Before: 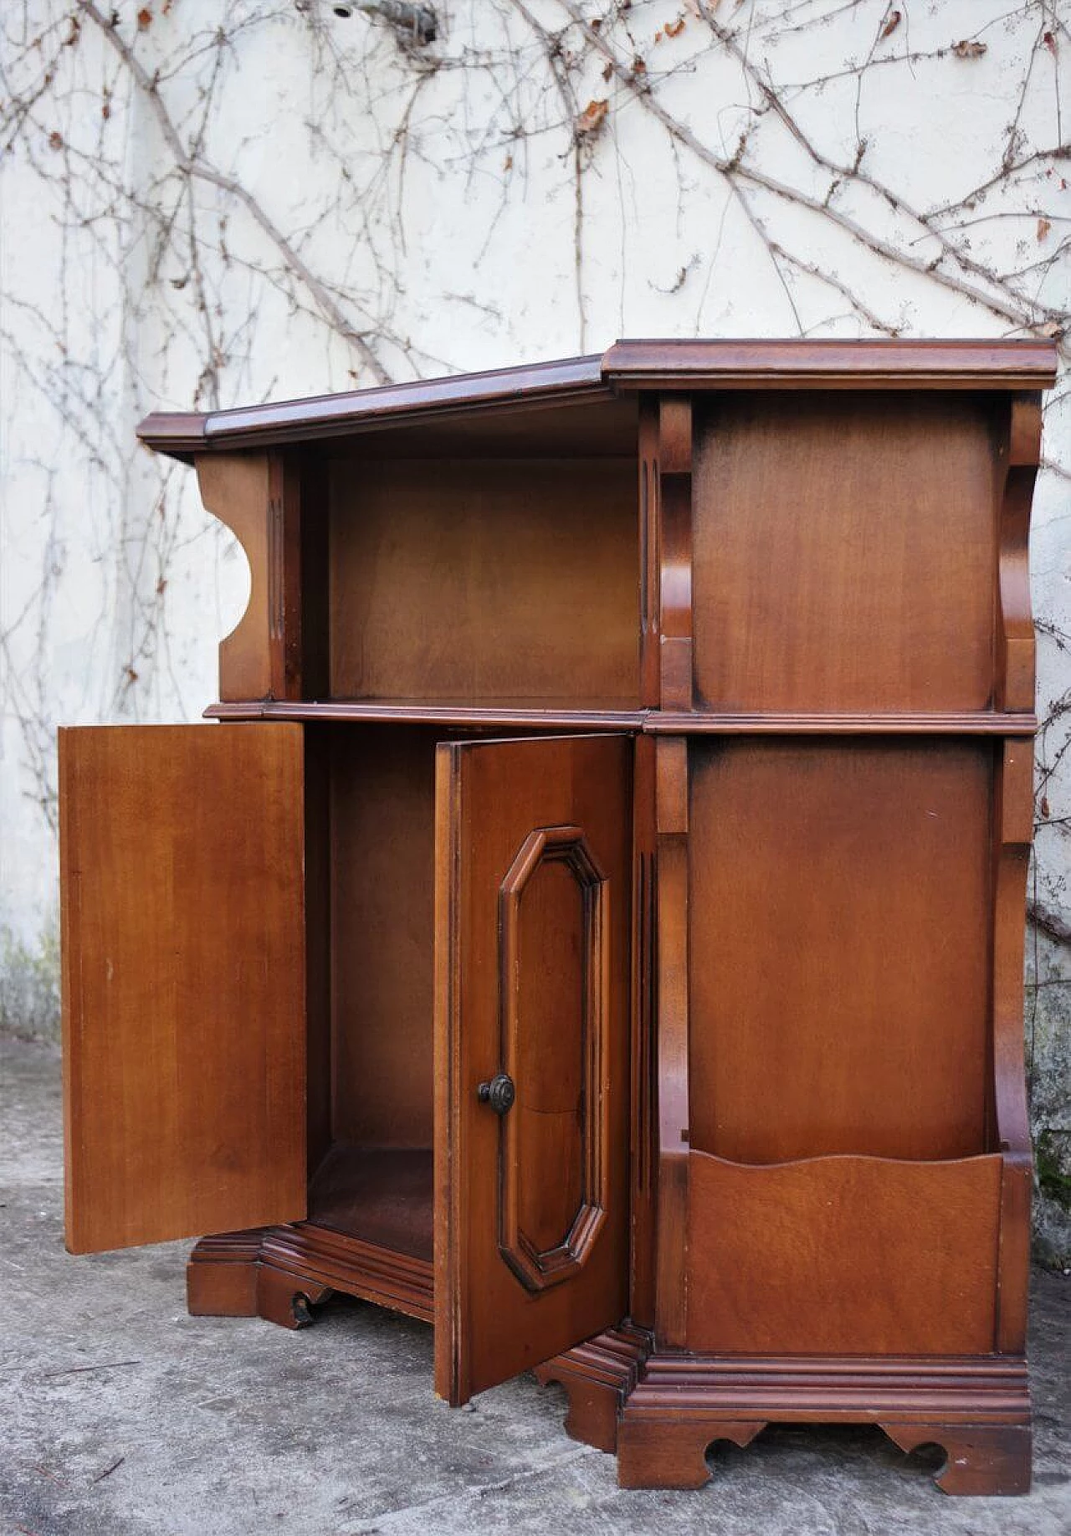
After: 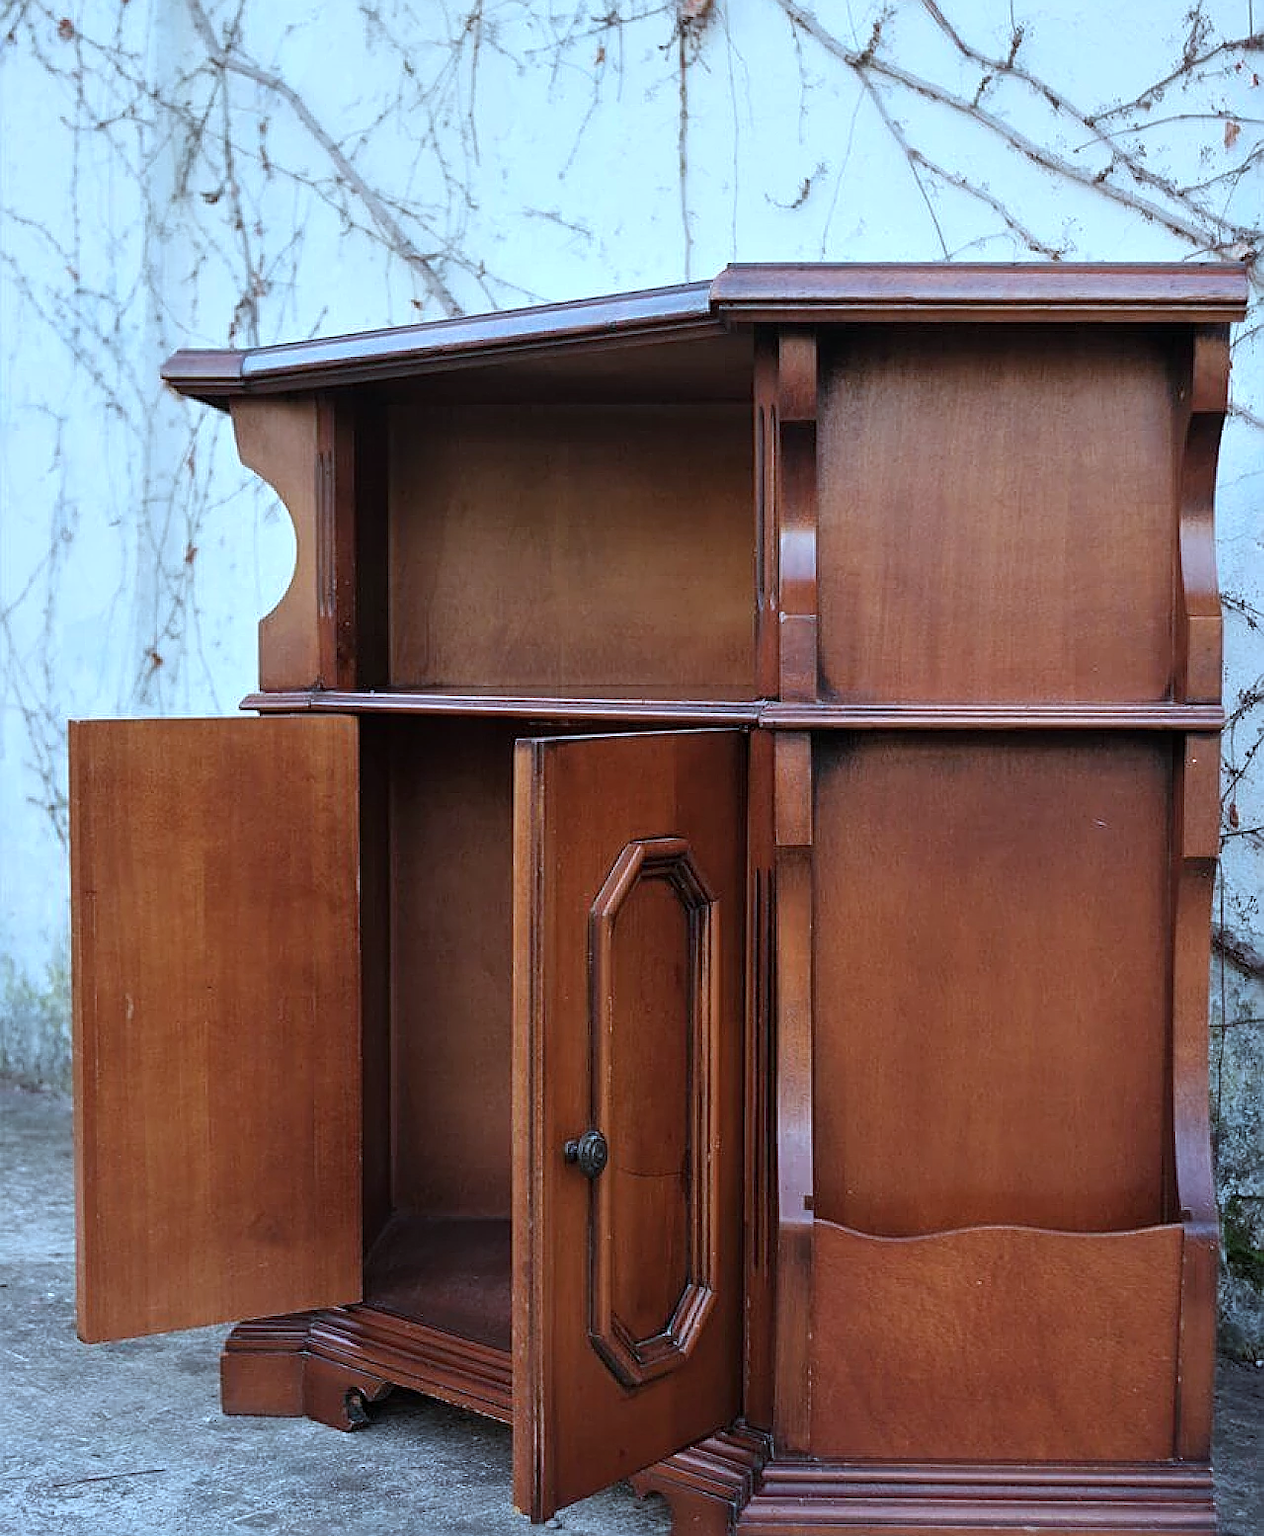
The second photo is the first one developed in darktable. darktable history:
crop: top 7.609%, bottom 7.646%
sharpen: on, module defaults
color correction: highlights a* -9.59, highlights b* -21.23
